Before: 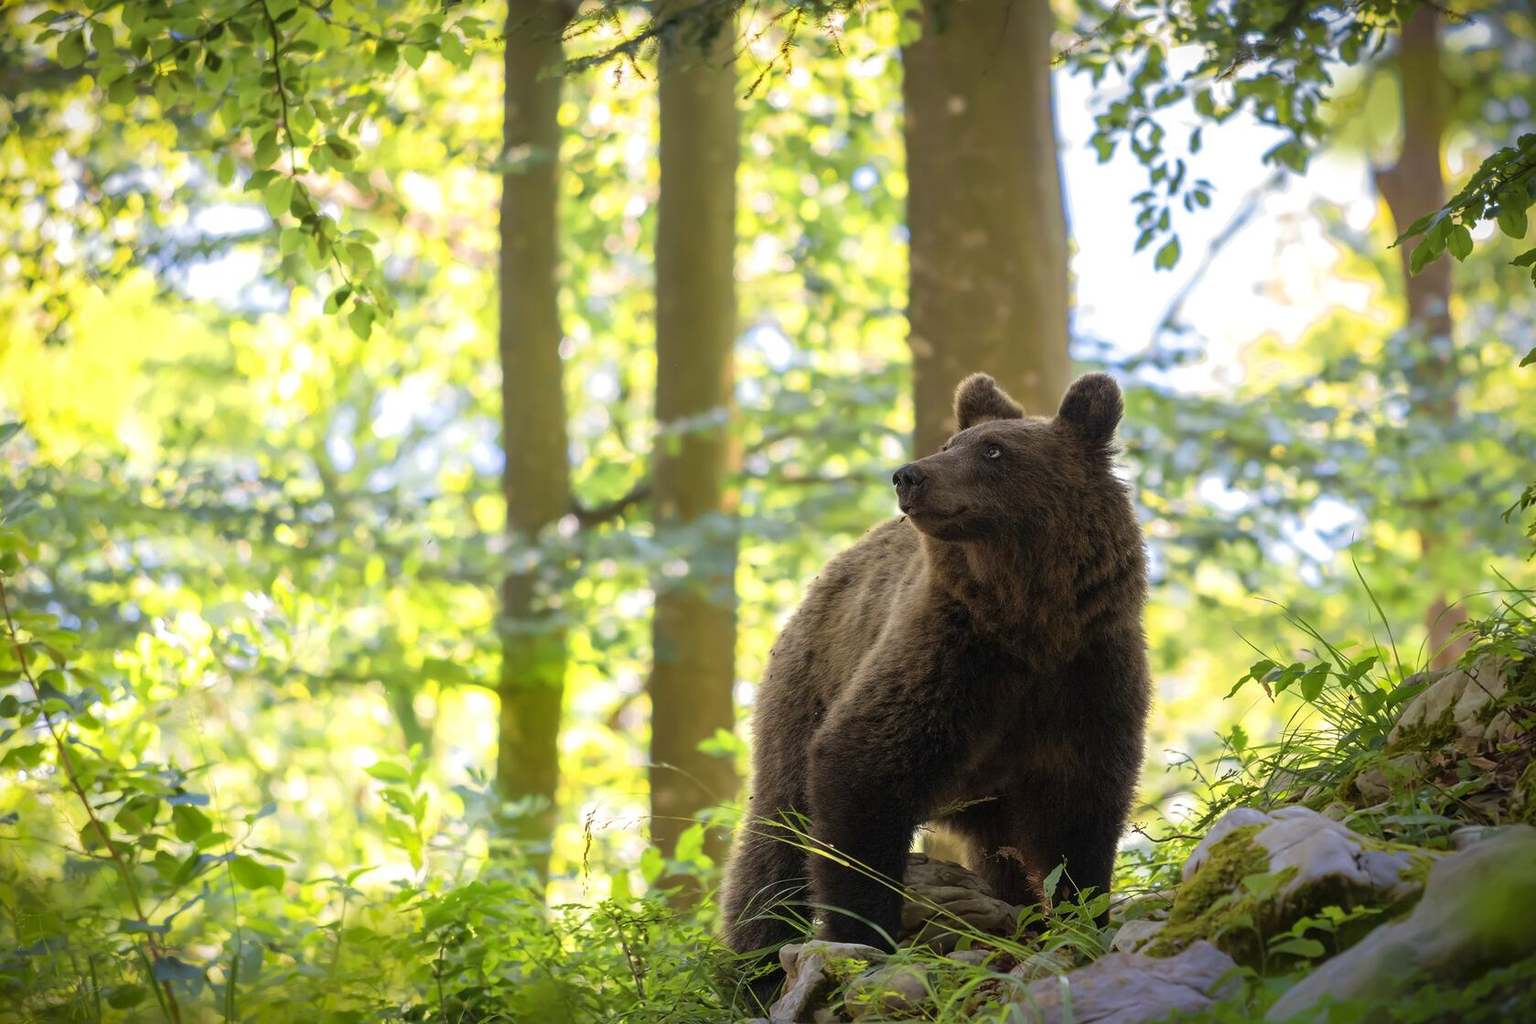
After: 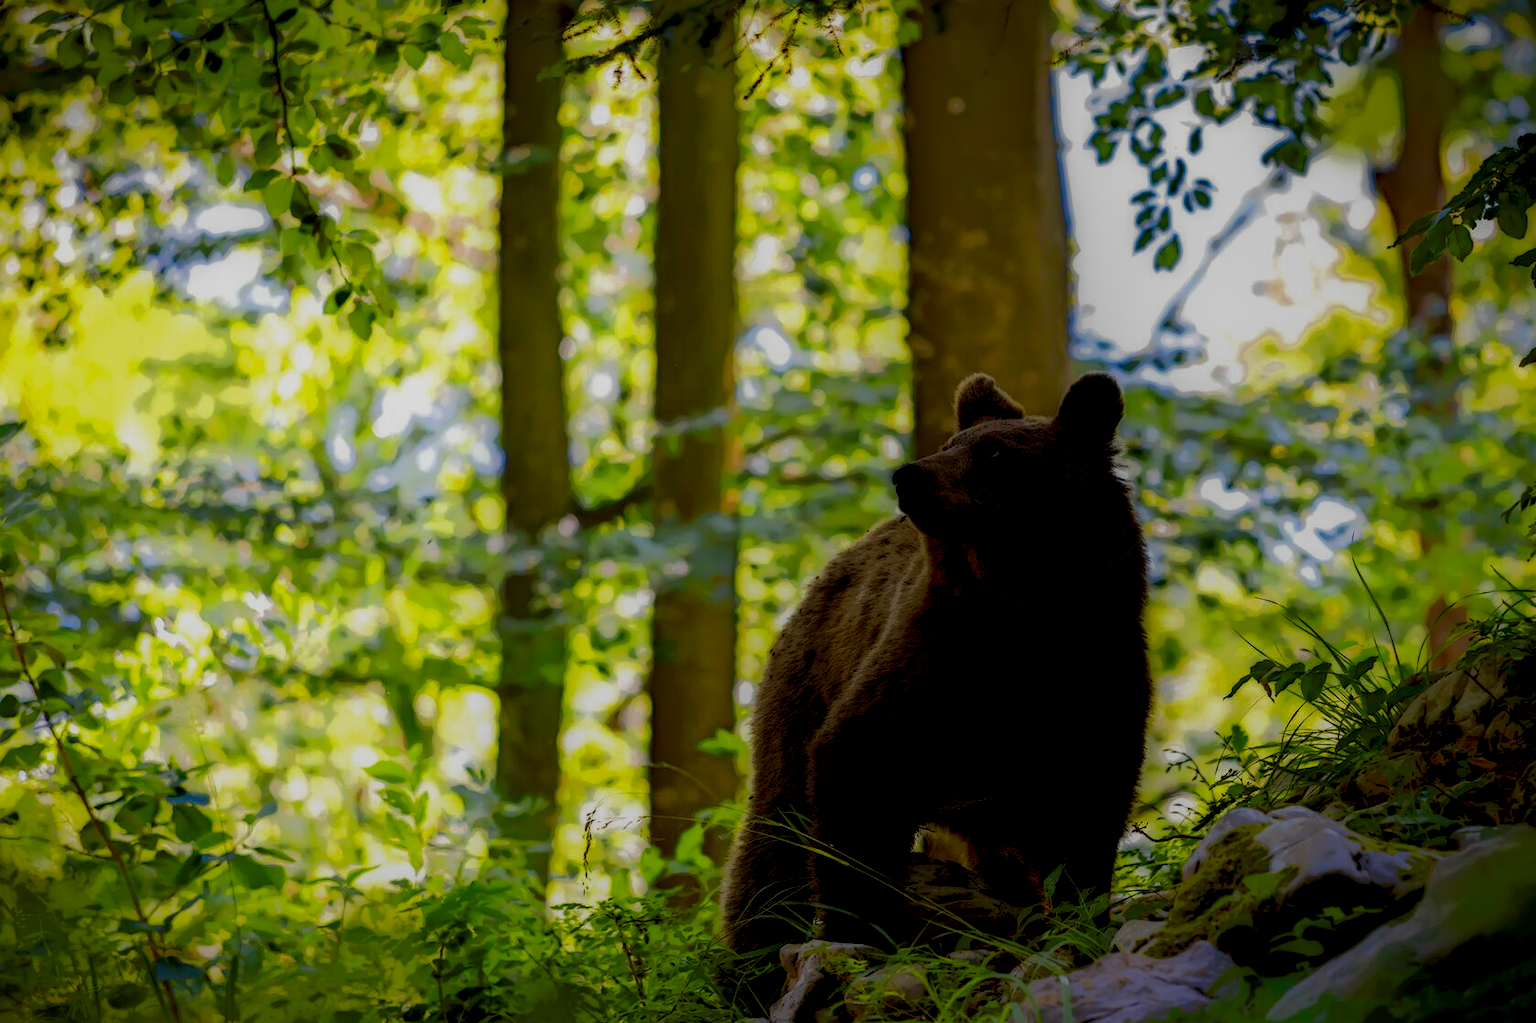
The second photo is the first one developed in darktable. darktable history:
color balance rgb: perceptual saturation grading › global saturation 35%, perceptual saturation grading › highlights -30%, perceptual saturation grading › shadows 35%, perceptual brilliance grading › global brilliance 3%, perceptual brilliance grading › highlights -3%, perceptual brilliance grading › shadows 3%
local contrast: highlights 0%, shadows 198%, detail 164%, midtone range 0.001
